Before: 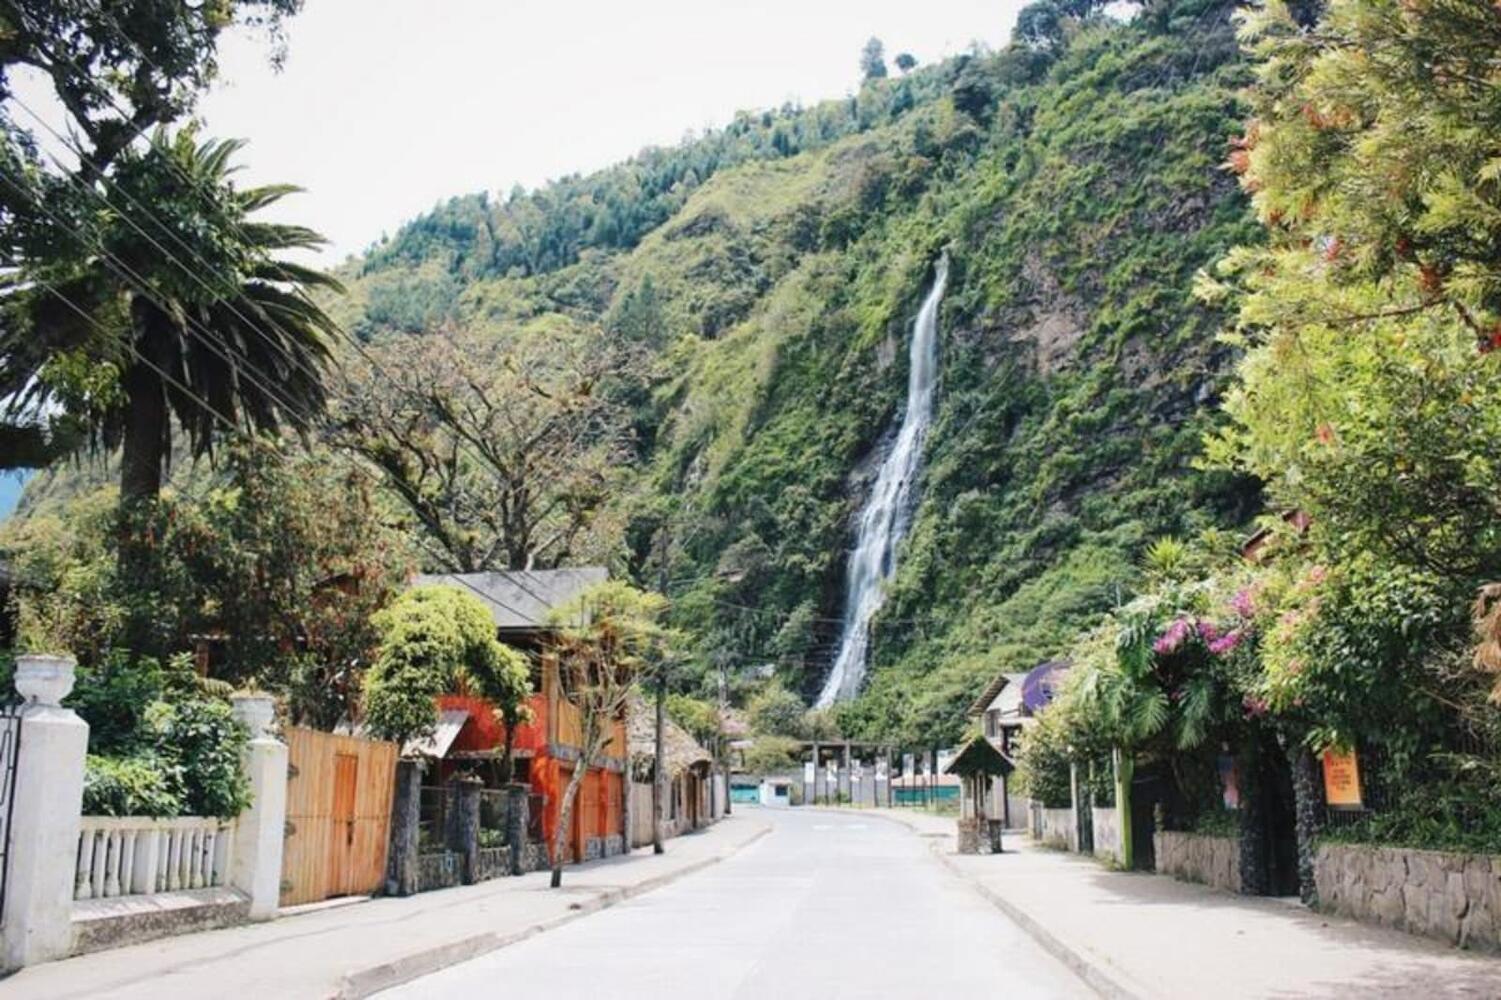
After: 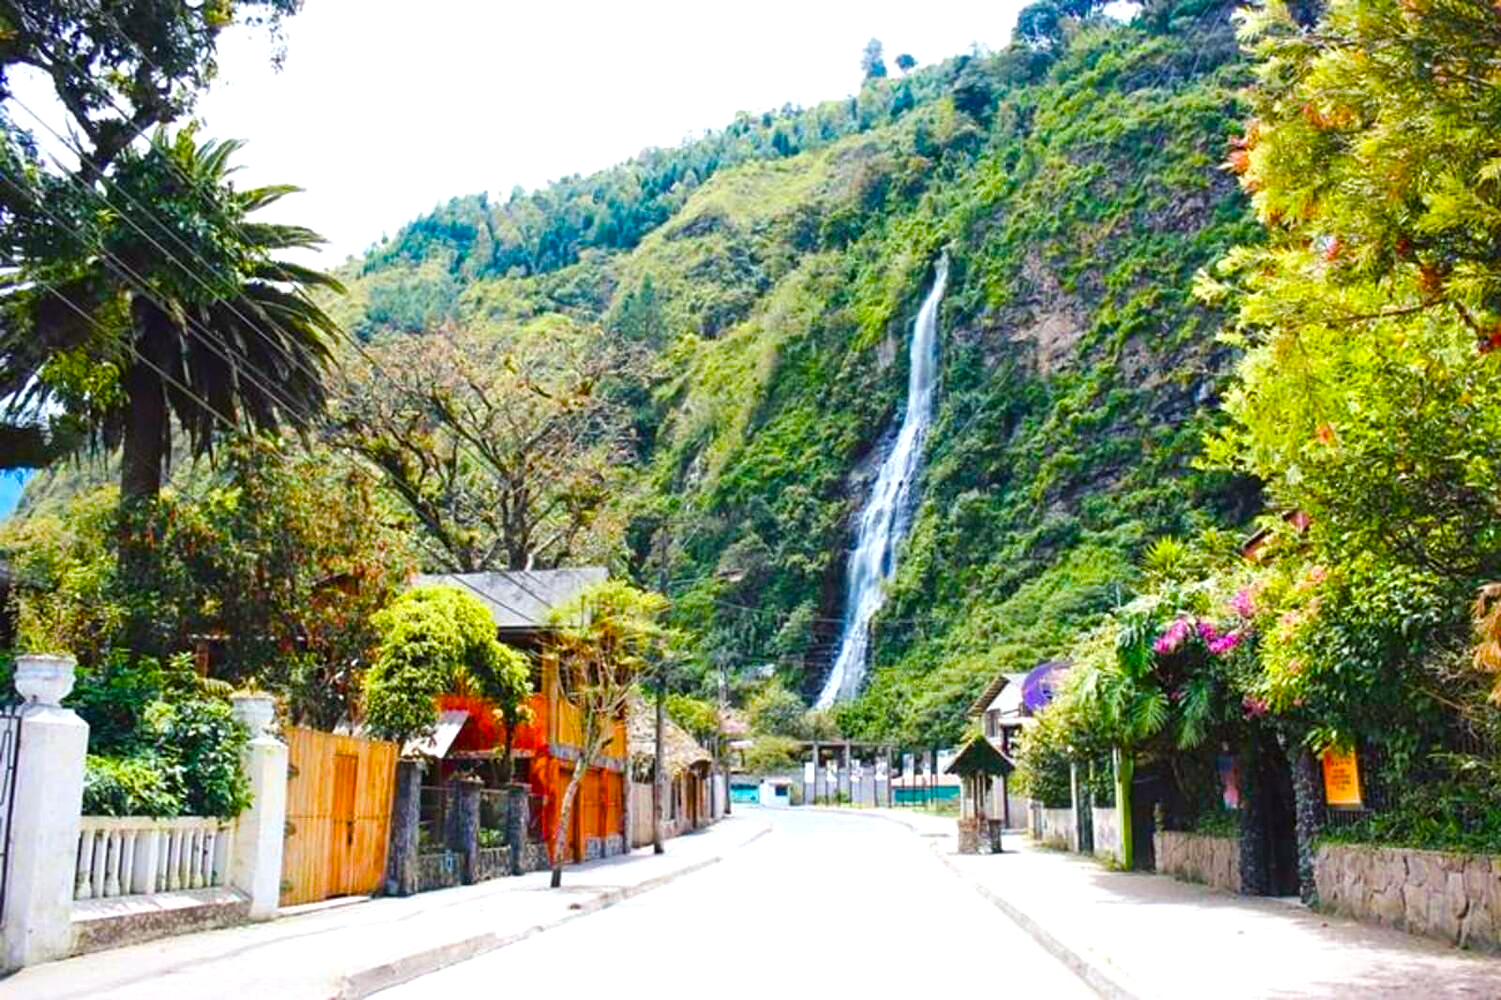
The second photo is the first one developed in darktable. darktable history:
color balance rgb: linear chroma grading › shadows 10%, linear chroma grading › highlights 10%, linear chroma grading › global chroma 15%, linear chroma grading › mid-tones 15%, perceptual saturation grading › global saturation 40%, perceptual saturation grading › highlights -25%, perceptual saturation grading › mid-tones 35%, perceptual saturation grading › shadows 35%, perceptual brilliance grading › global brilliance 11.29%, global vibrance 11.29%
sharpen: amount 0.2
white balance: red 0.98, blue 1.034
color correction: highlights a* -0.95, highlights b* 4.5, shadows a* 3.55
